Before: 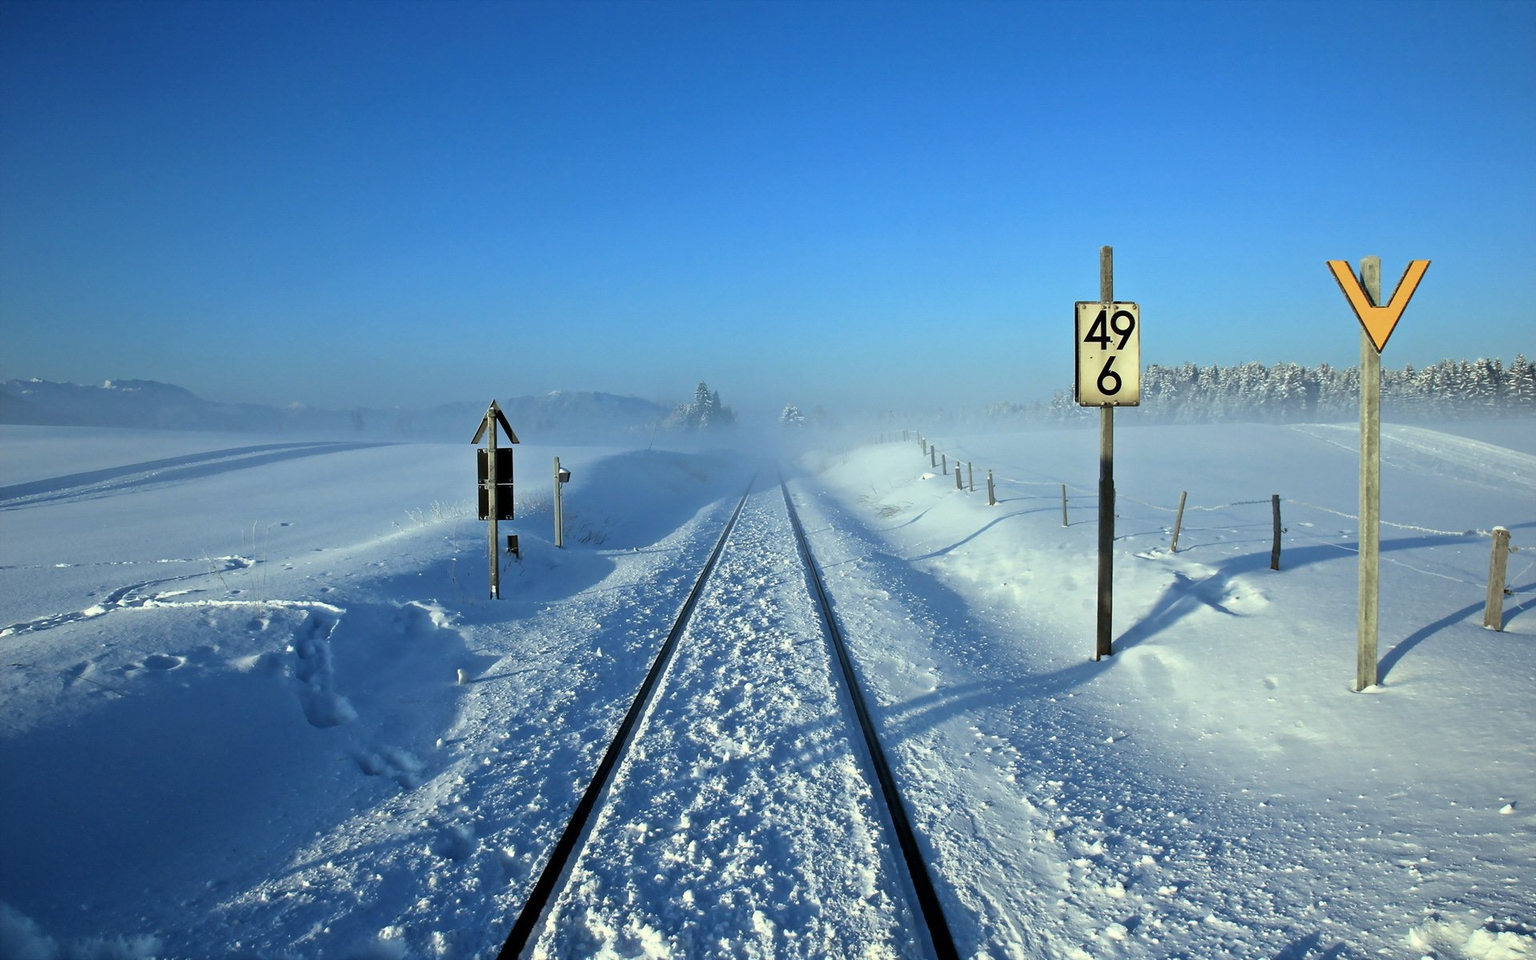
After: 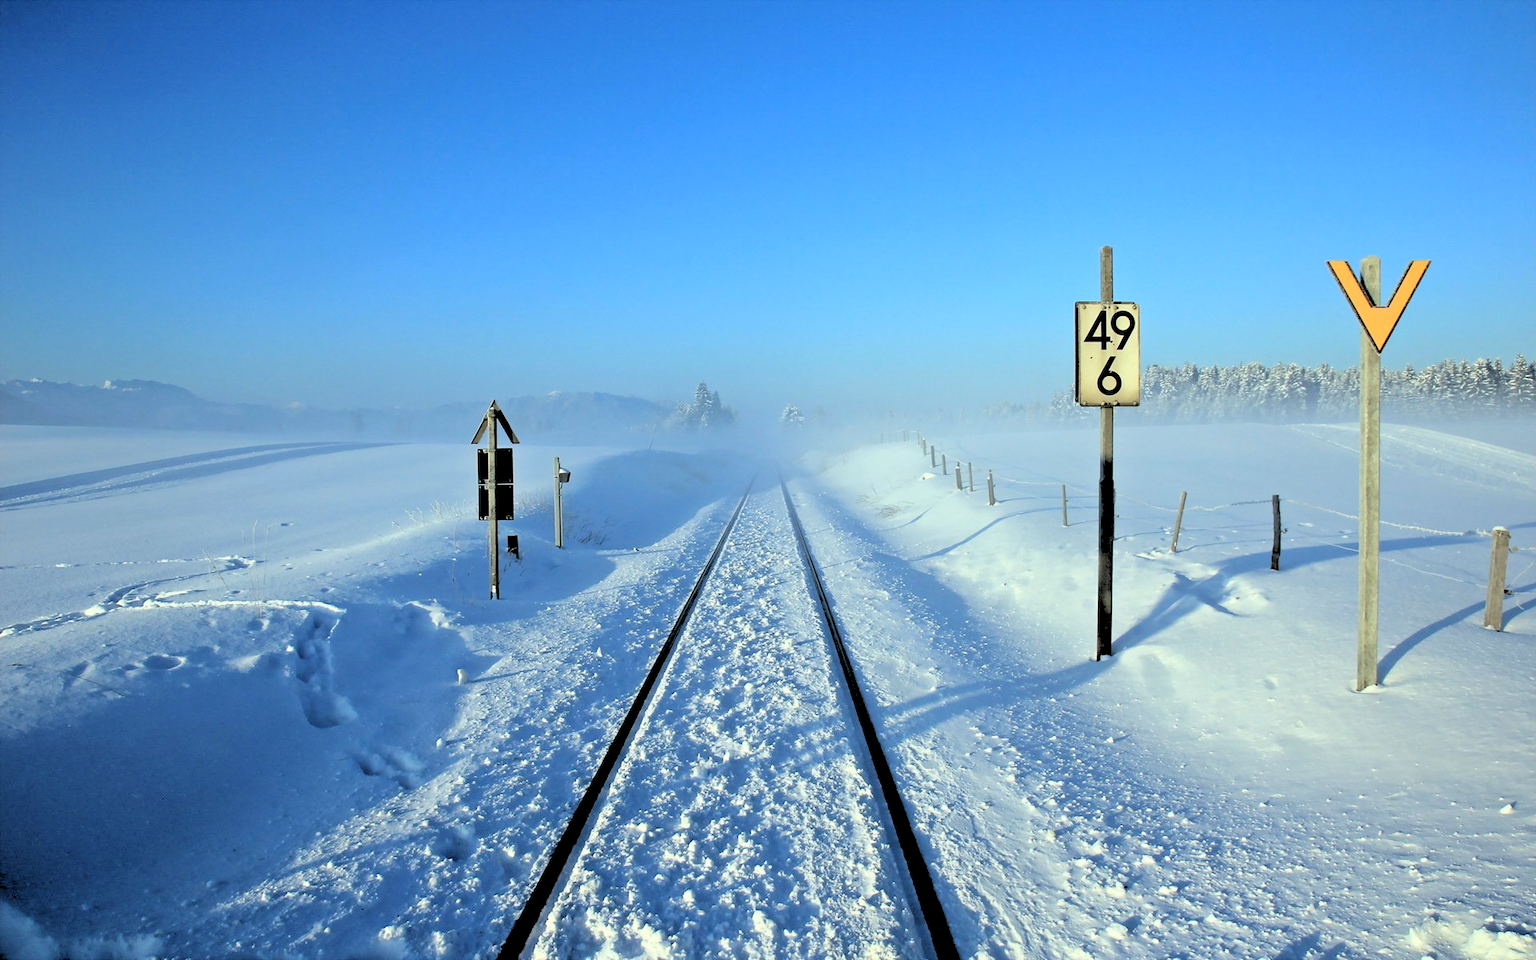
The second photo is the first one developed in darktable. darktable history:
white balance: emerald 1
rgb levels: levels [[0.027, 0.429, 0.996], [0, 0.5, 1], [0, 0.5, 1]]
